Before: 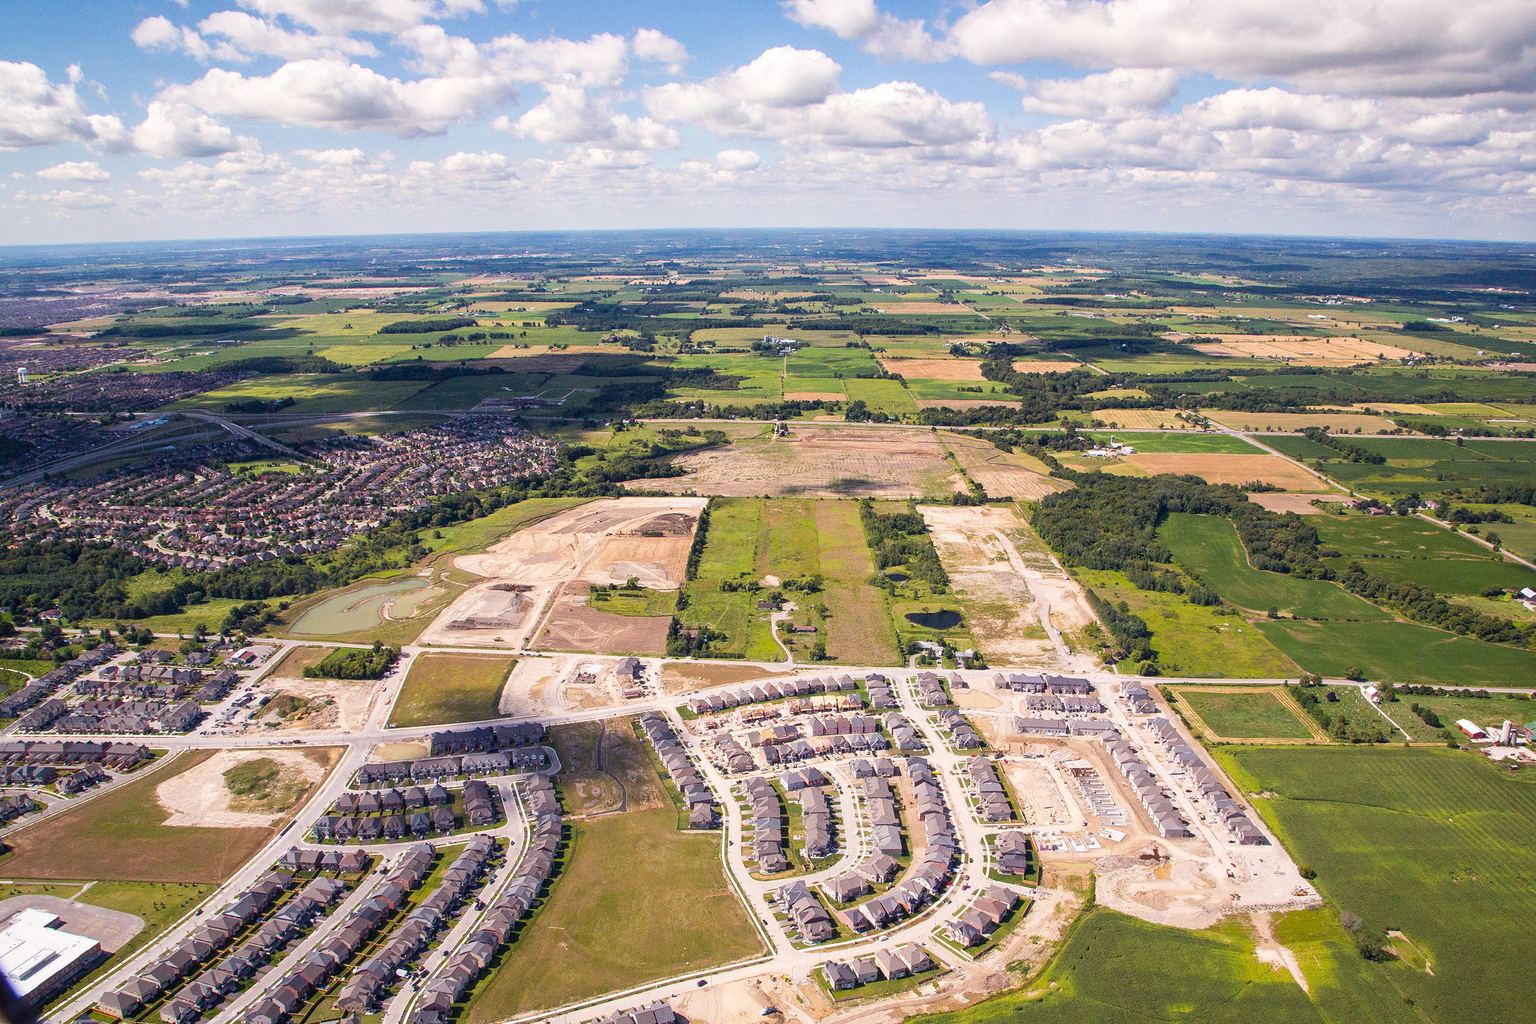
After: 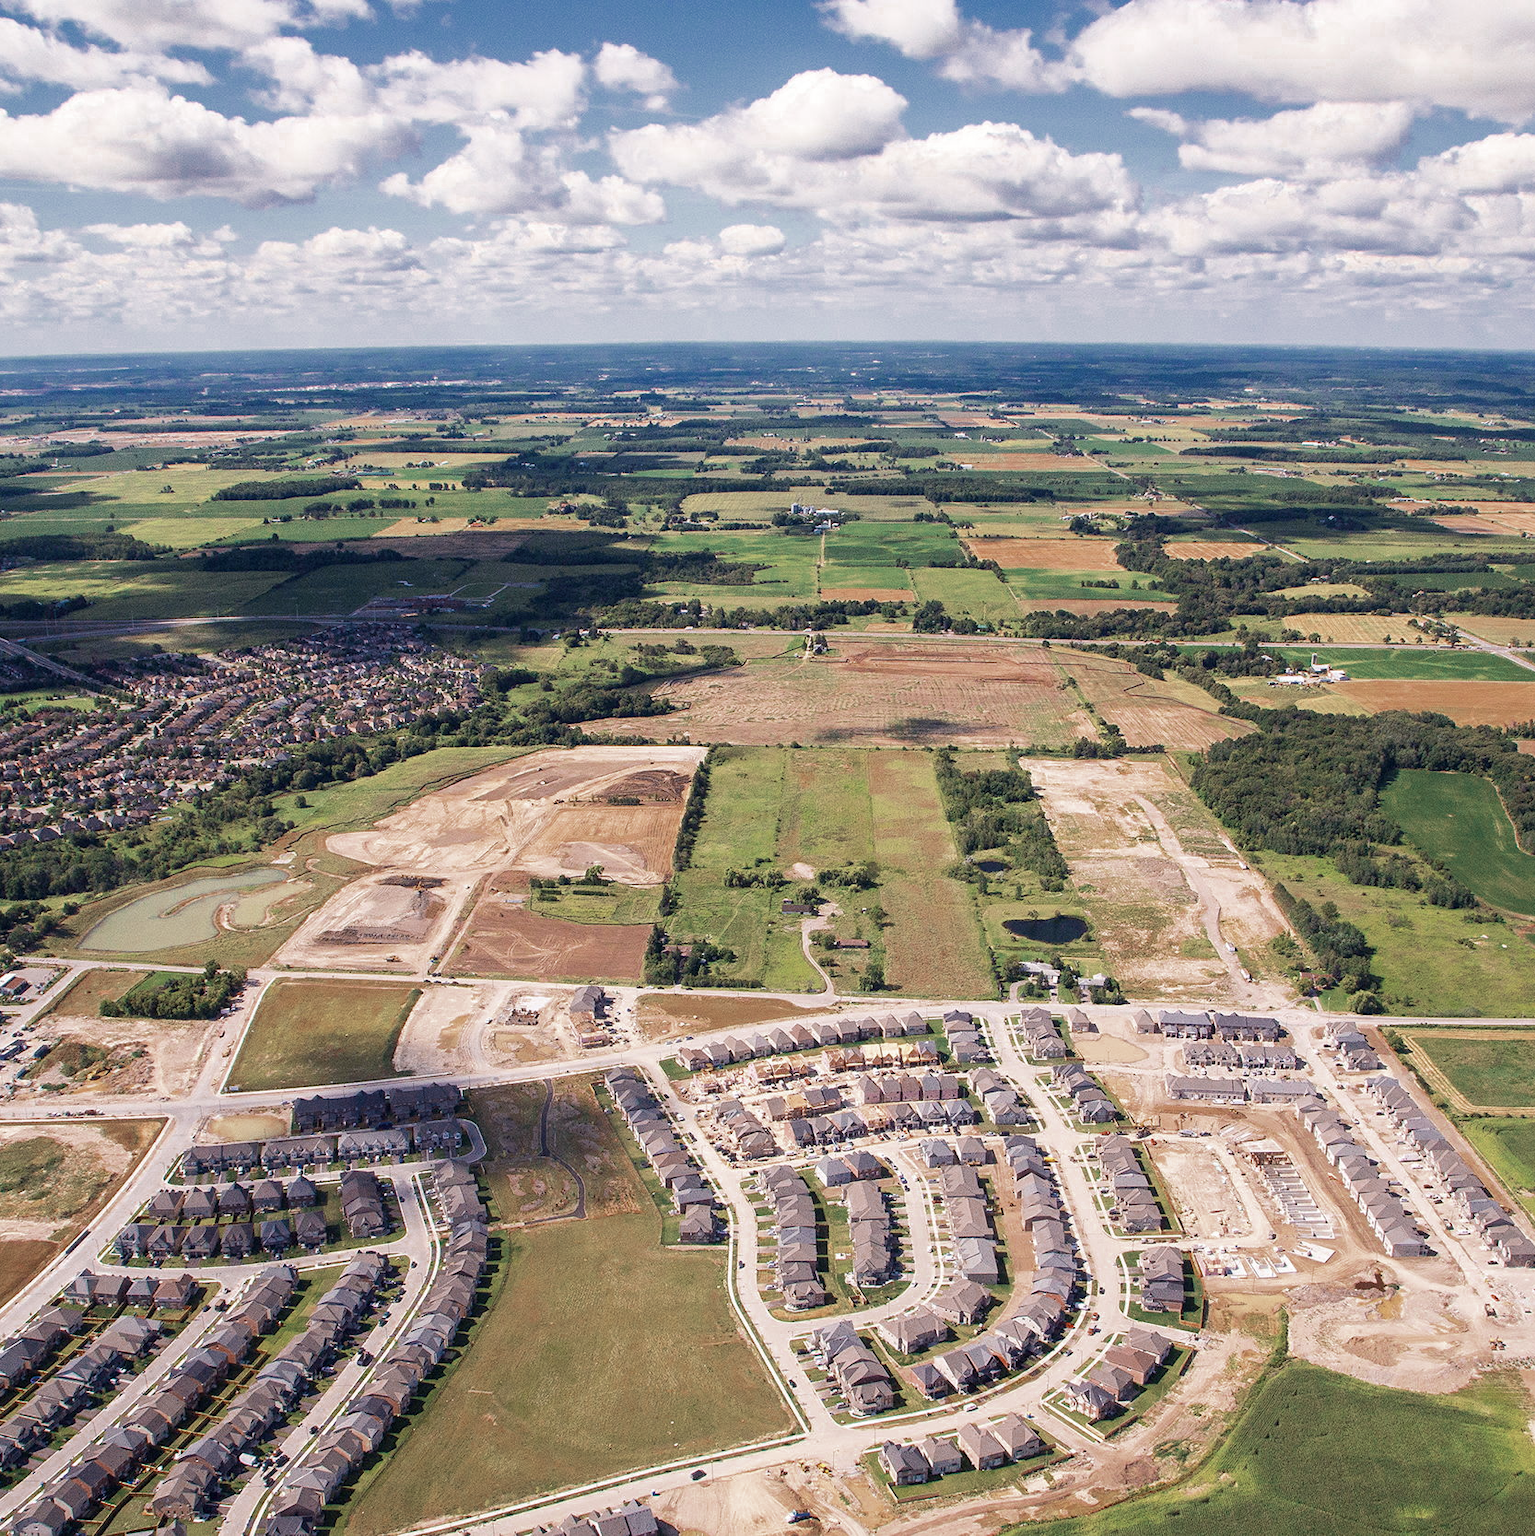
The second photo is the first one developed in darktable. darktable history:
crop: left 15.432%, right 17.918%
velvia: on, module defaults
color zones: curves: ch0 [(0, 0.5) (0.125, 0.4) (0.25, 0.5) (0.375, 0.4) (0.5, 0.4) (0.625, 0.35) (0.75, 0.35) (0.875, 0.5)]; ch1 [(0, 0.35) (0.125, 0.45) (0.25, 0.35) (0.375, 0.35) (0.5, 0.35) (0.625, 0.35) (0.75, 0.45) (0.875, 0.35)]; ch2 [(0, 0.6) (0.125, 0.5) (0.25, 0.5) (0.375, 0.6) (0.5, 0.6) (0.625, 0.5) (0.75, 0.5) (0.875, 0.5)], mix 34.14%
